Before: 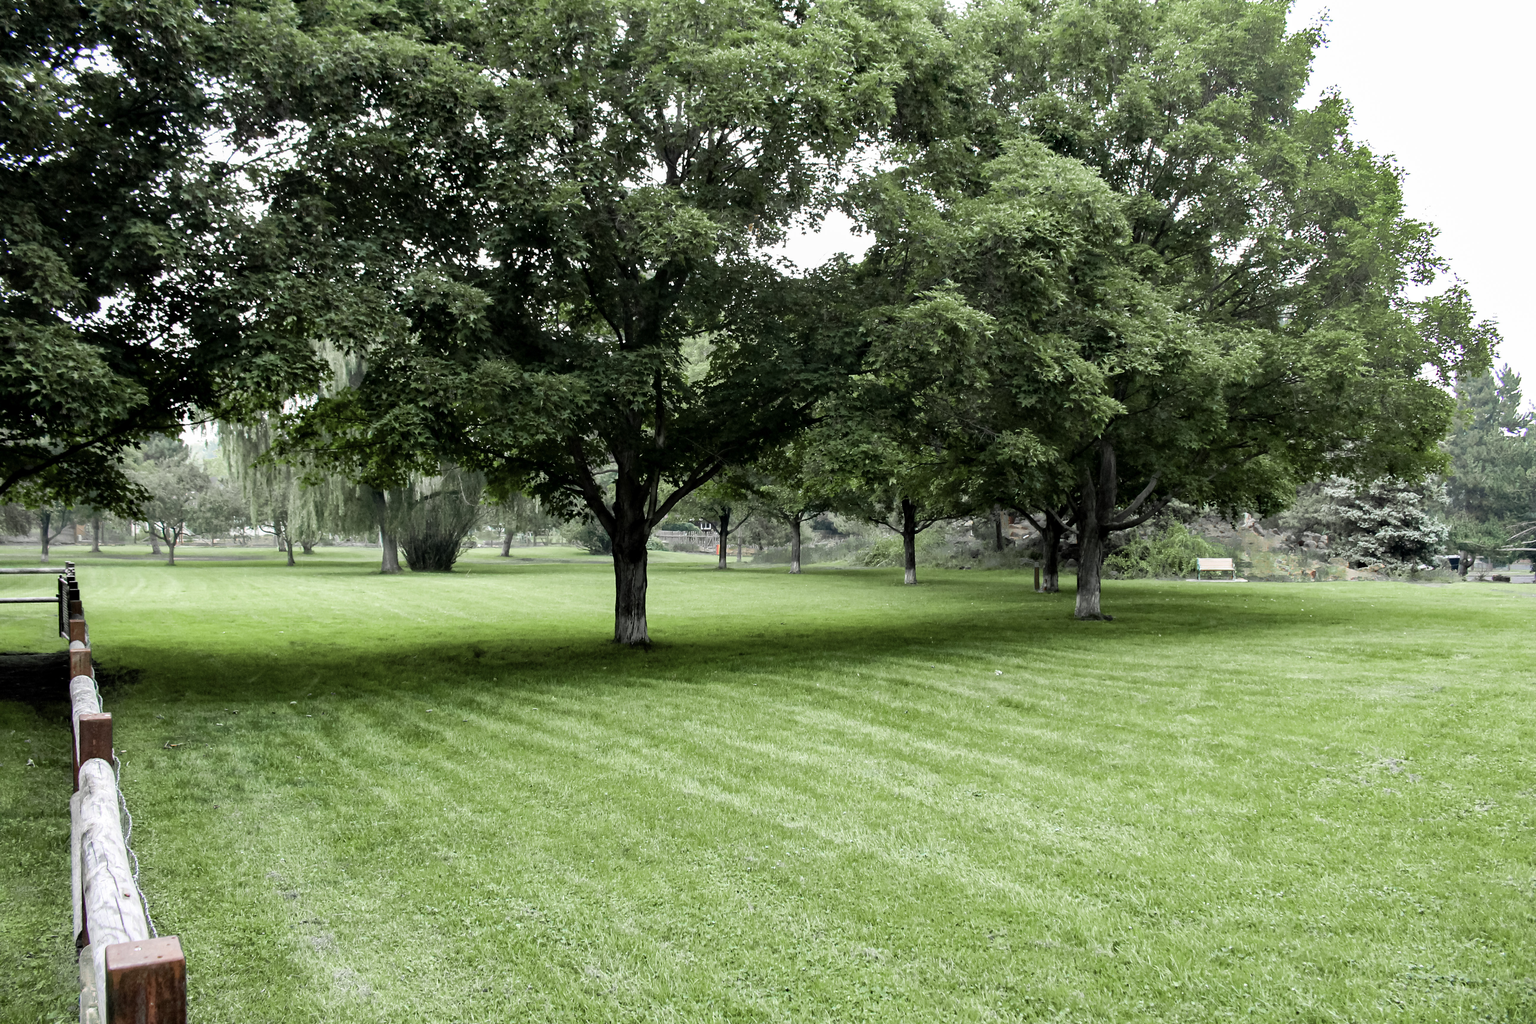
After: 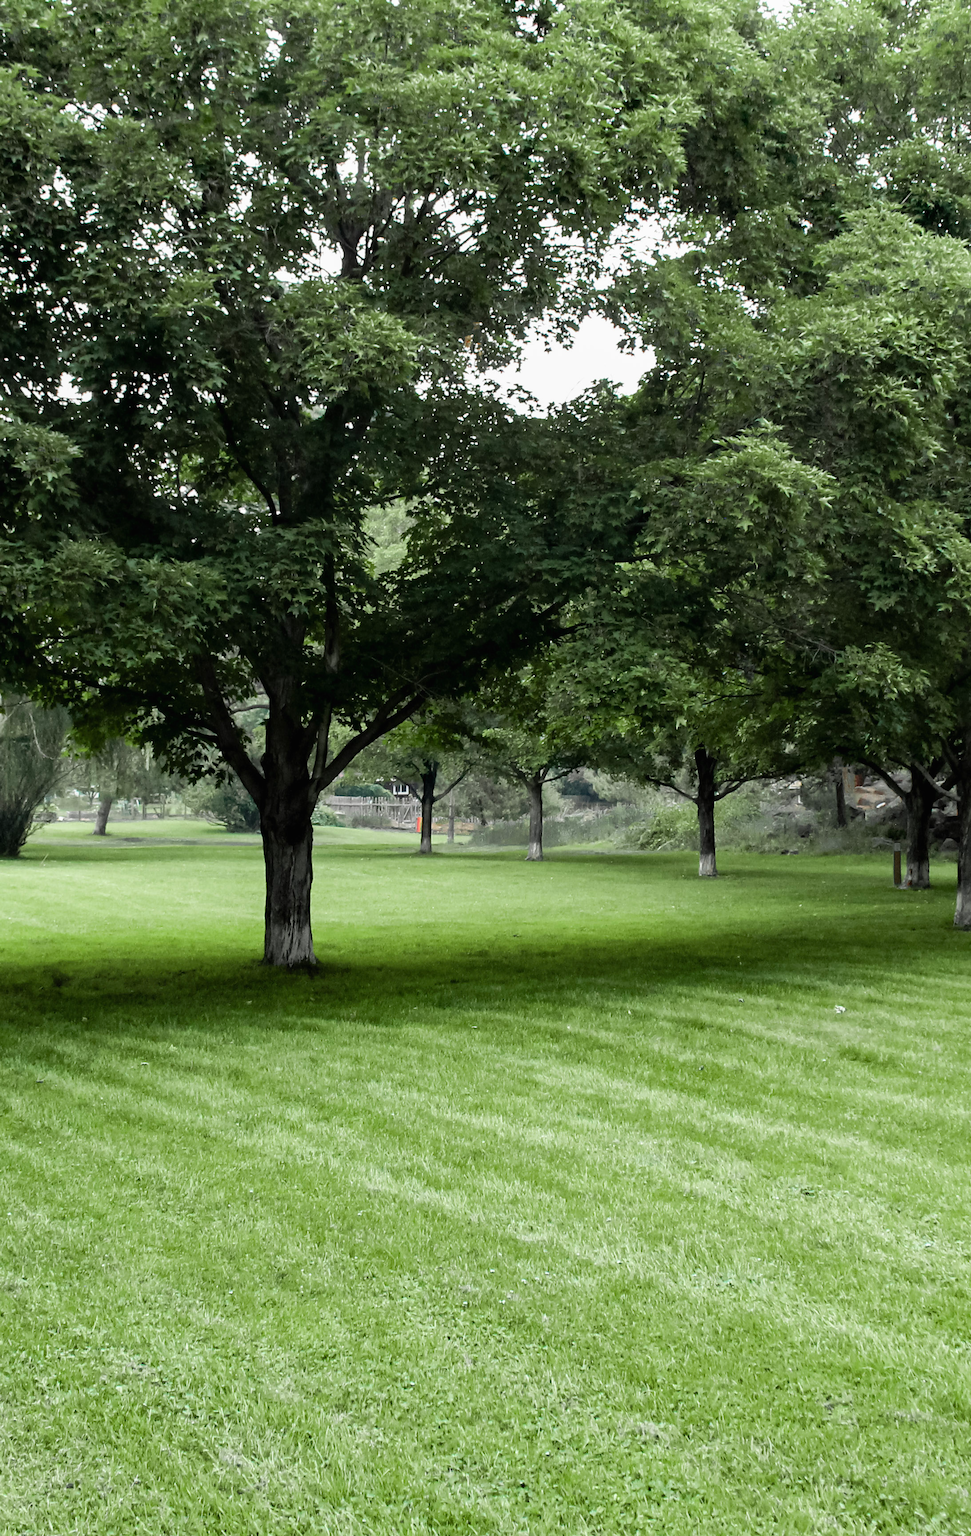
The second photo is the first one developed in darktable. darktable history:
contrast brightness saturation: contrast -0.02, brightness -0.01, saturation 0.03
white balance: emerald 1
crop: left 28.583%, right 29.231%
